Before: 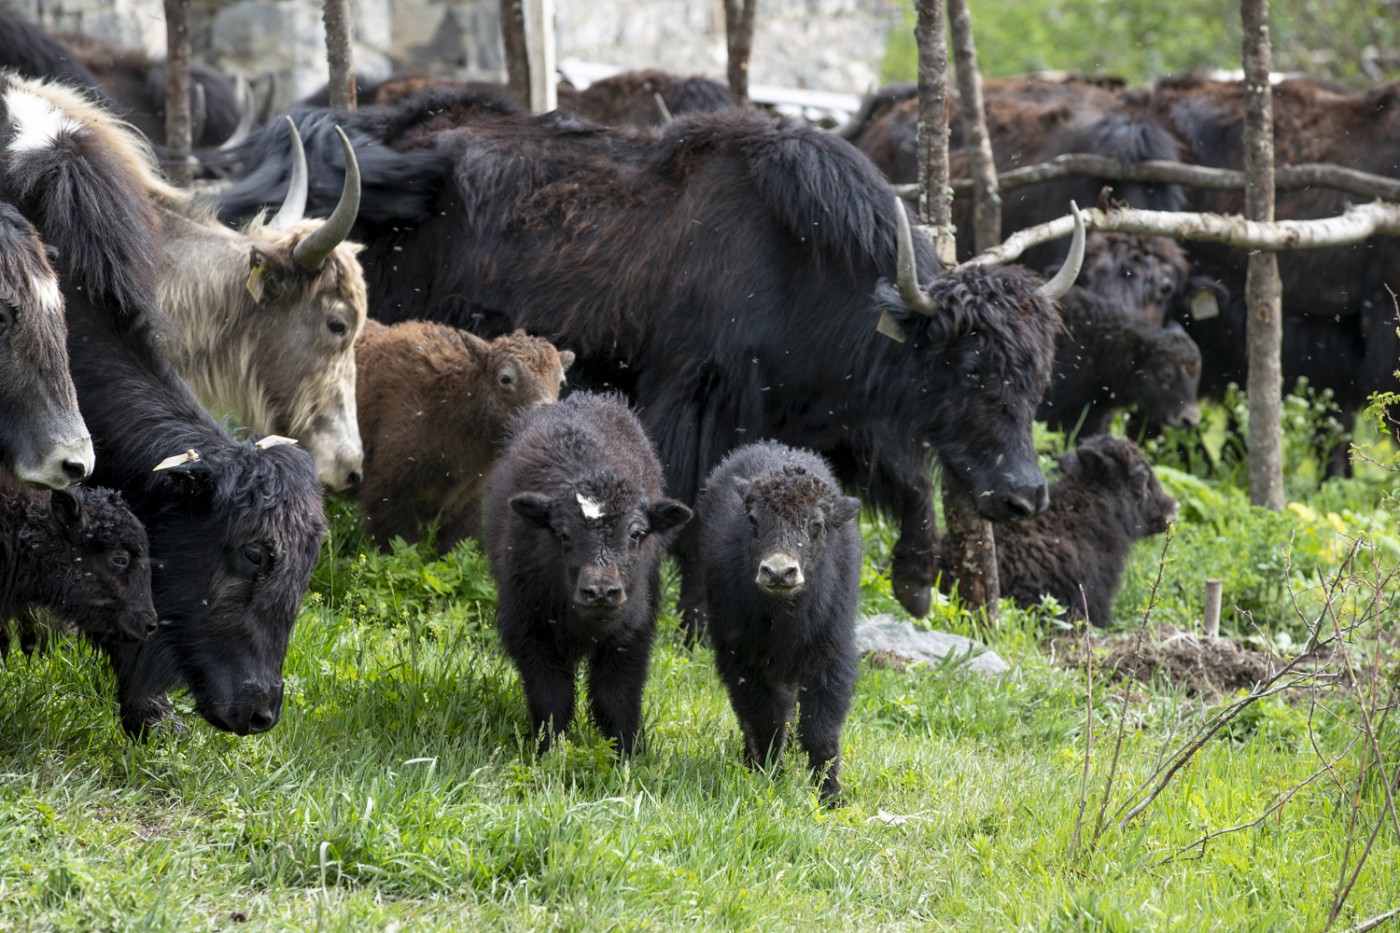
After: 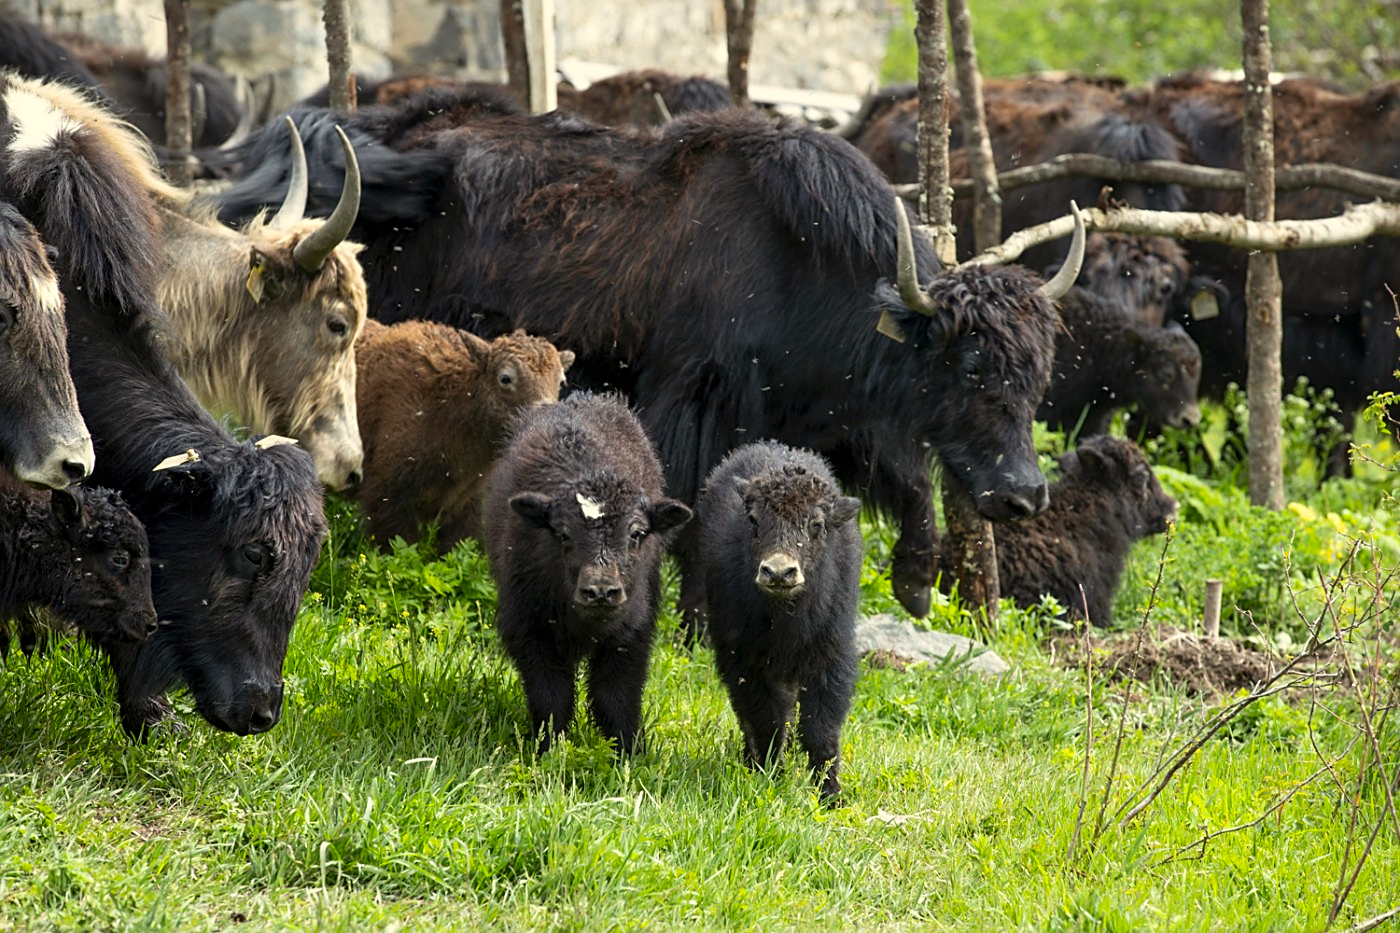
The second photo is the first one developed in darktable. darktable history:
white balance: red 1.029, blue 0.92
contrast brightness saturation: contrast 0.09, saturation 0.28
sharpen: on, module defaults
